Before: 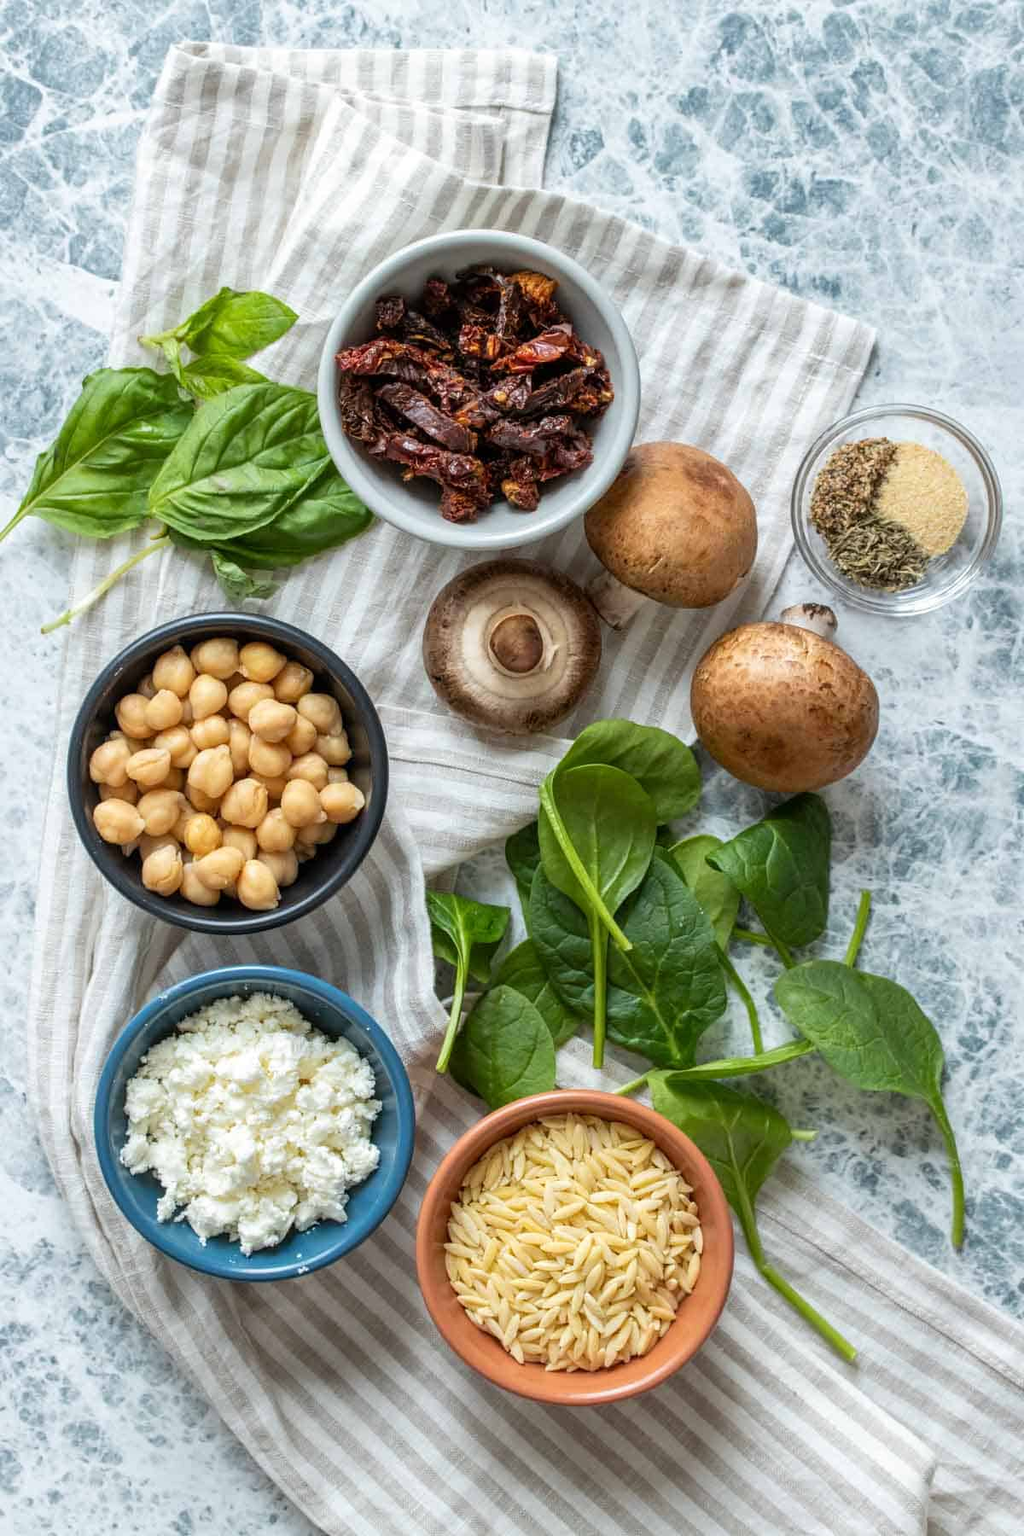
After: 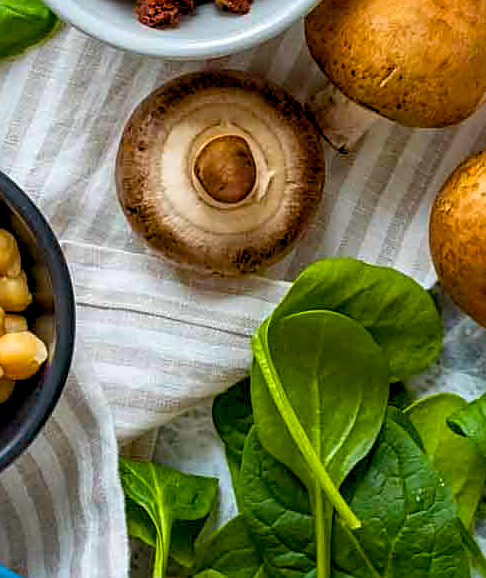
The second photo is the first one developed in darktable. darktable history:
sharpen: amount 0.542
color balance rgb: shadows lift › chroma 2.057%, shadows lift › hue 50.69°, highlights gain › chroma 0.254%, highlights gain › hue 332.77°, global offset › luminance -0.888%, linear chroma grading › global chroma 14.445%, perceptual saturation grading › global saturation 10.25%, global vibrance 43.292%
crop: left 31.672%, top 32.529%, right 27.785%, bottom 35.326%
